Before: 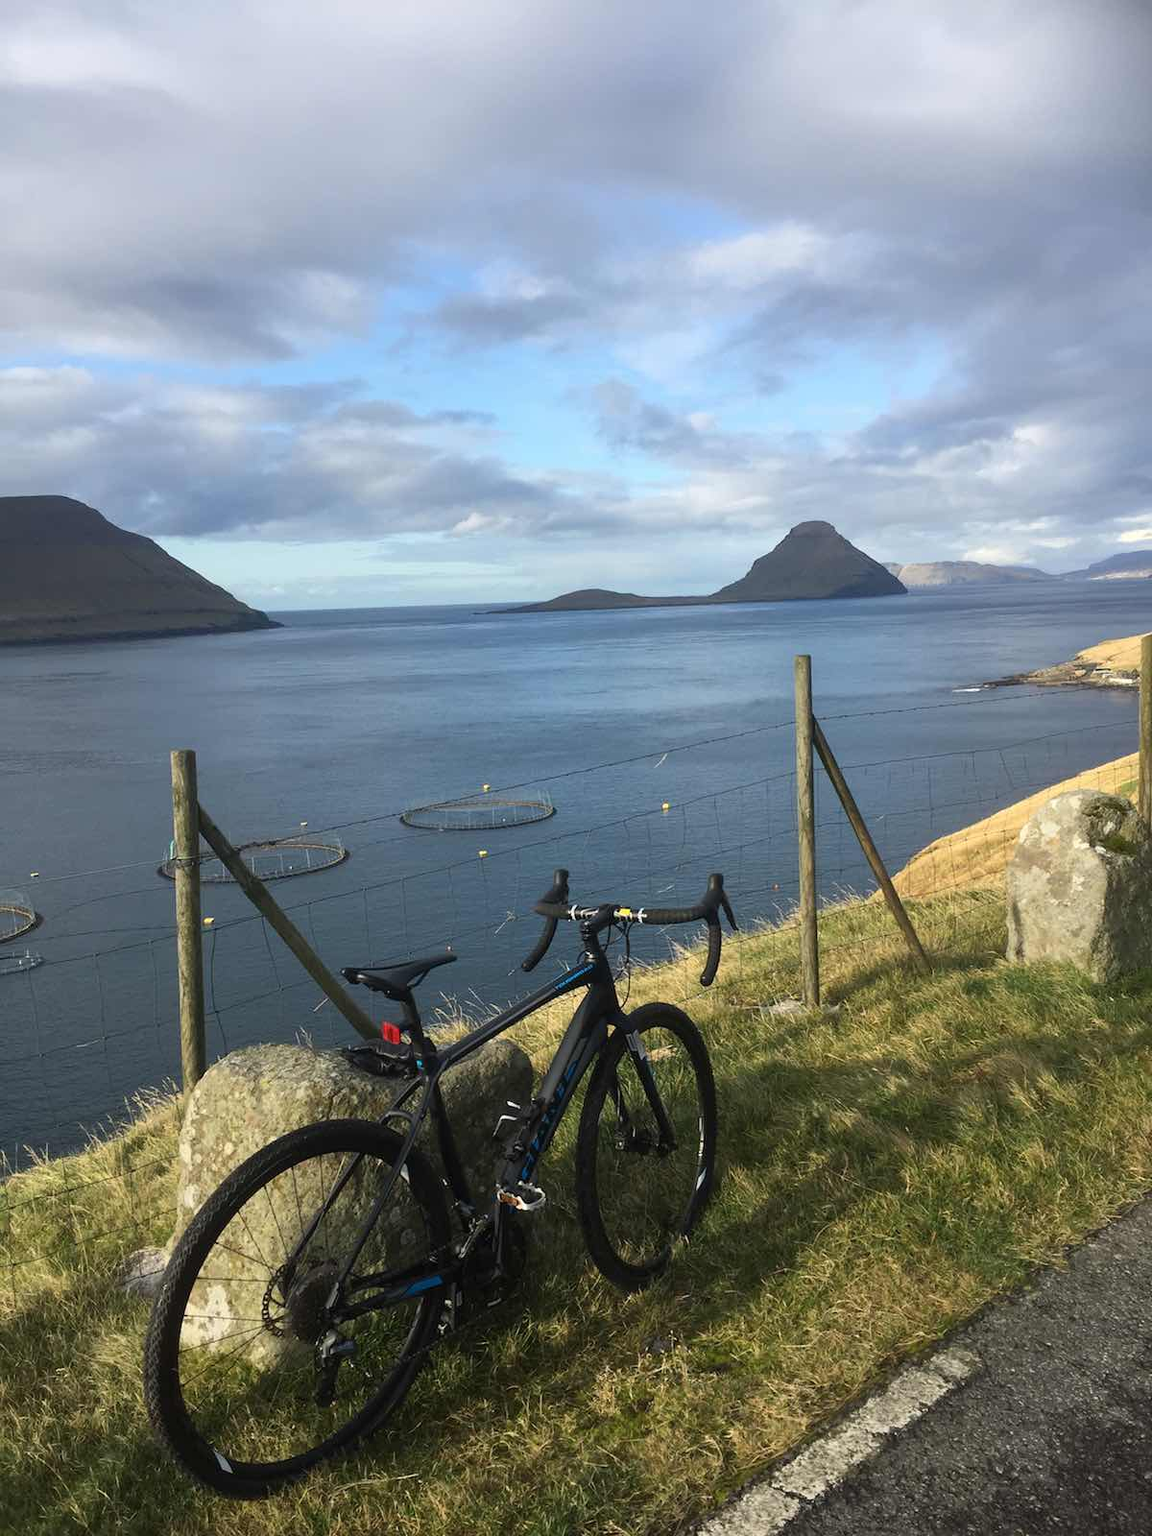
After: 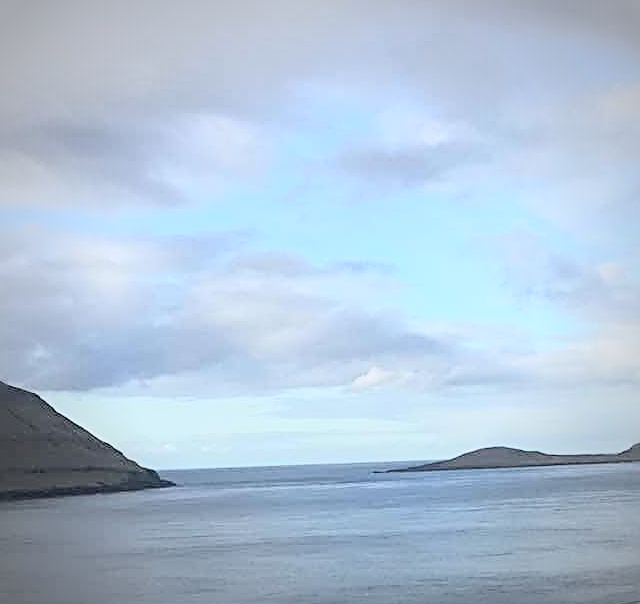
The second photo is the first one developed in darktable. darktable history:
exposure: black level correction 0.001, exposure -0.122 EV, compensate exposure bias true, compensate highlight preservation false
tone curve: curves: ch0 [(0, 0) (0.003, 0.003) (0.011, 0.01) (0.025, 0.023) (0.044, 0.041) (0.069, 0.064) (0.1, 0.094) (0.136, 0.143) (0.177, 0.205) (0.224, 0.281) (0.277, 0.367) (0.335, 0.457) (0.399, 0.542) (0.468, 0.629) (0.543, 0.711) (0.623, 0.788) (0.709, 0.863) (0.801, 0.912) (0.898, 0.955) (1, 1)], color space Lab, independent channels, preserve colors none
vignetting: fall-off start 67.5%, fall-off radius 67.84%, automatic ratio true
crop: left 10.041%, top 10.499%, right 36.564%, bottom 51.748%
sharpen: radius 2.849, amount 0.73
